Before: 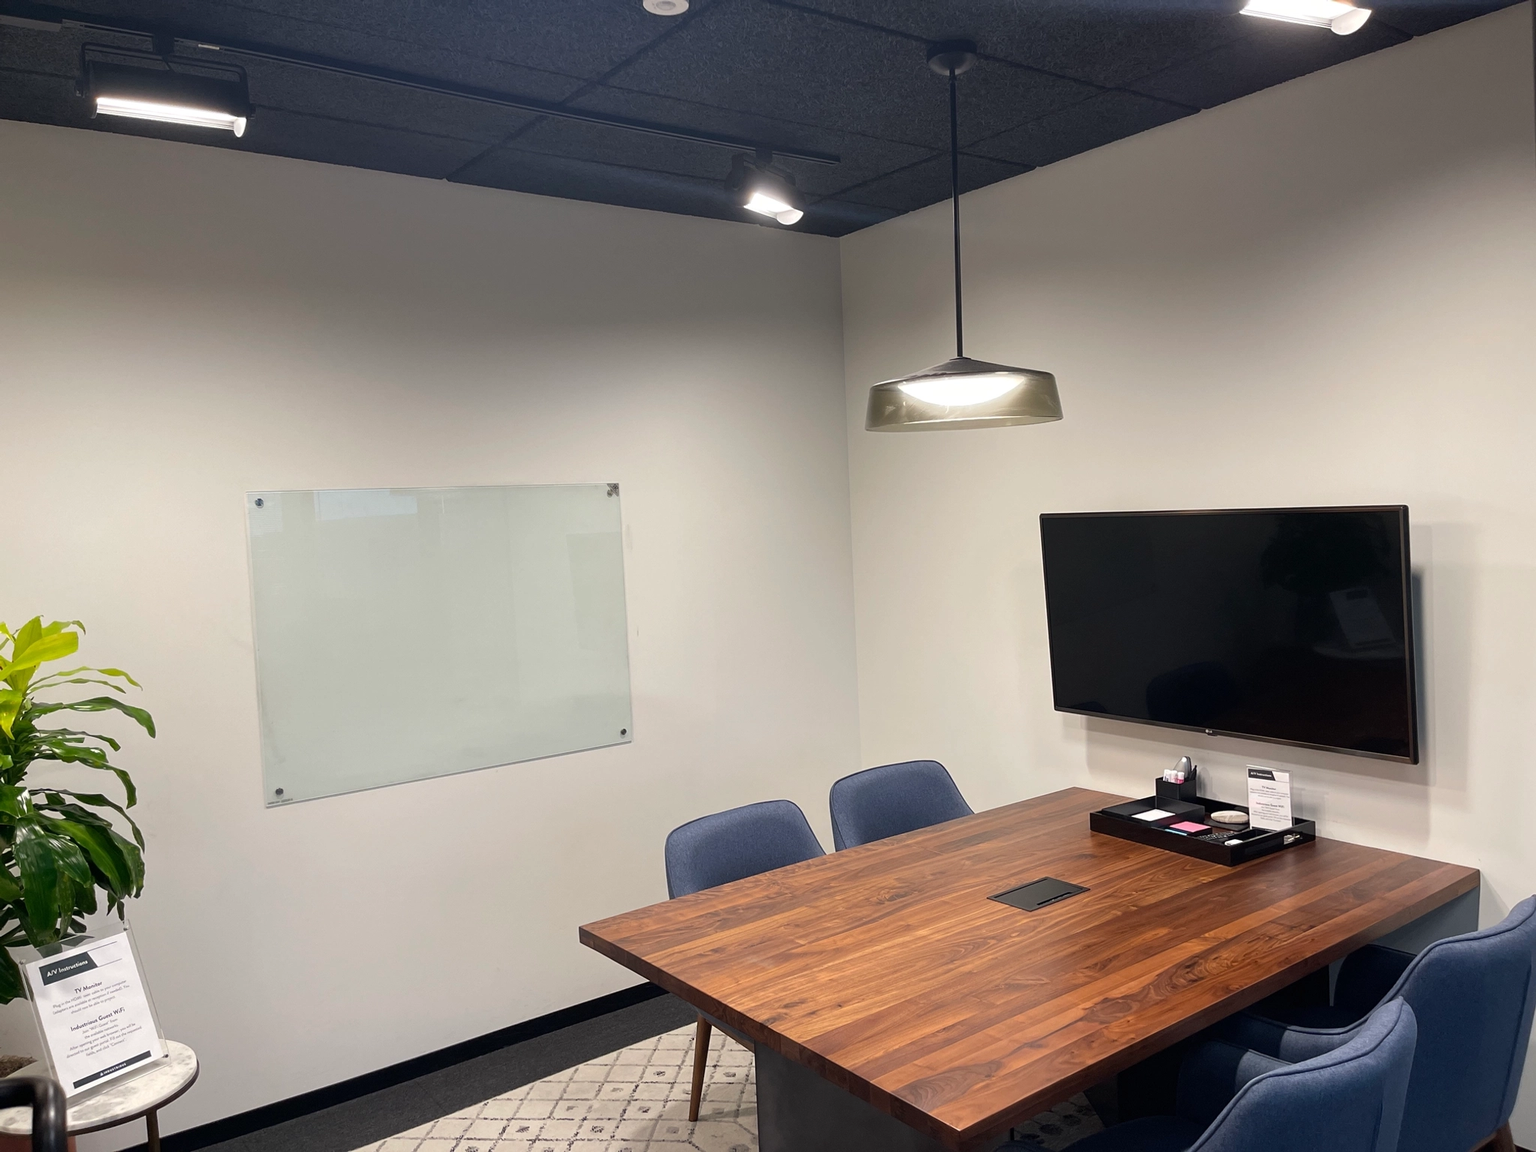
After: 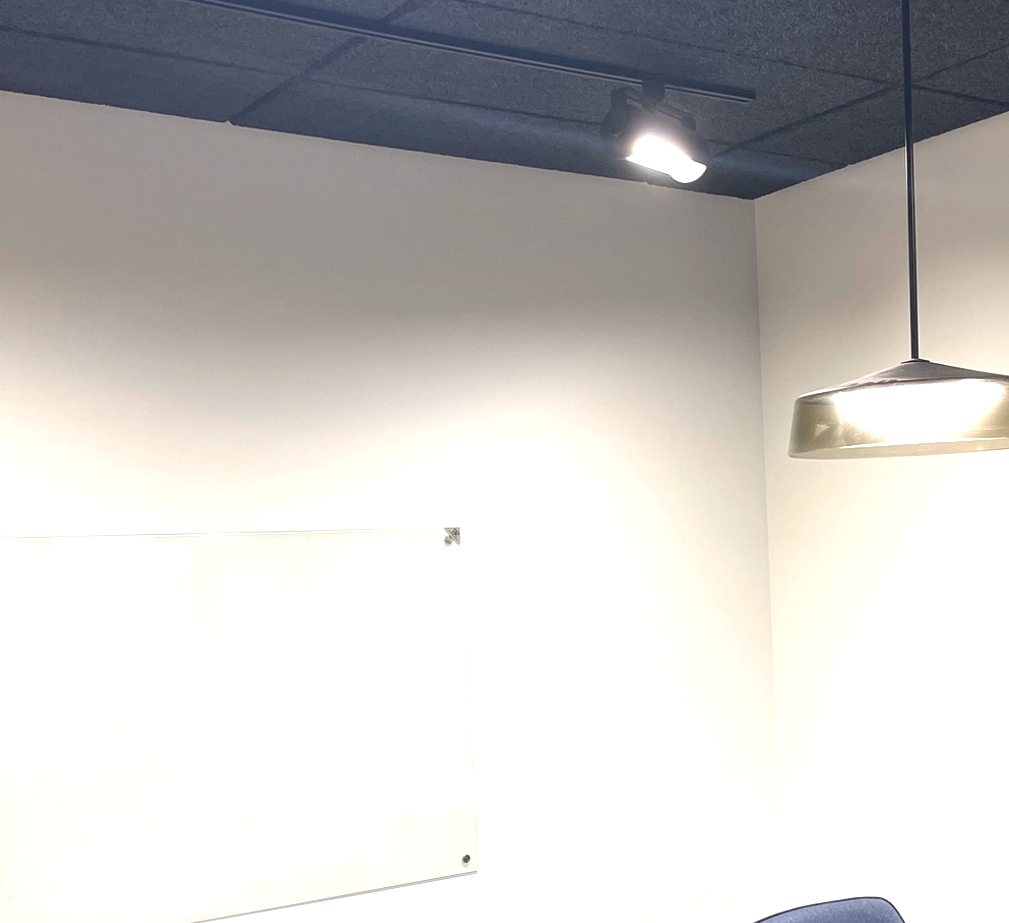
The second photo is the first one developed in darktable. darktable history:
exposure: black level correction 0, exposure 1.1 EV, compensate exposure bias true, compensate highlight preservation false
crop: left 17.835%, top 7.675%, right 32.881%, bottom 32.213%
